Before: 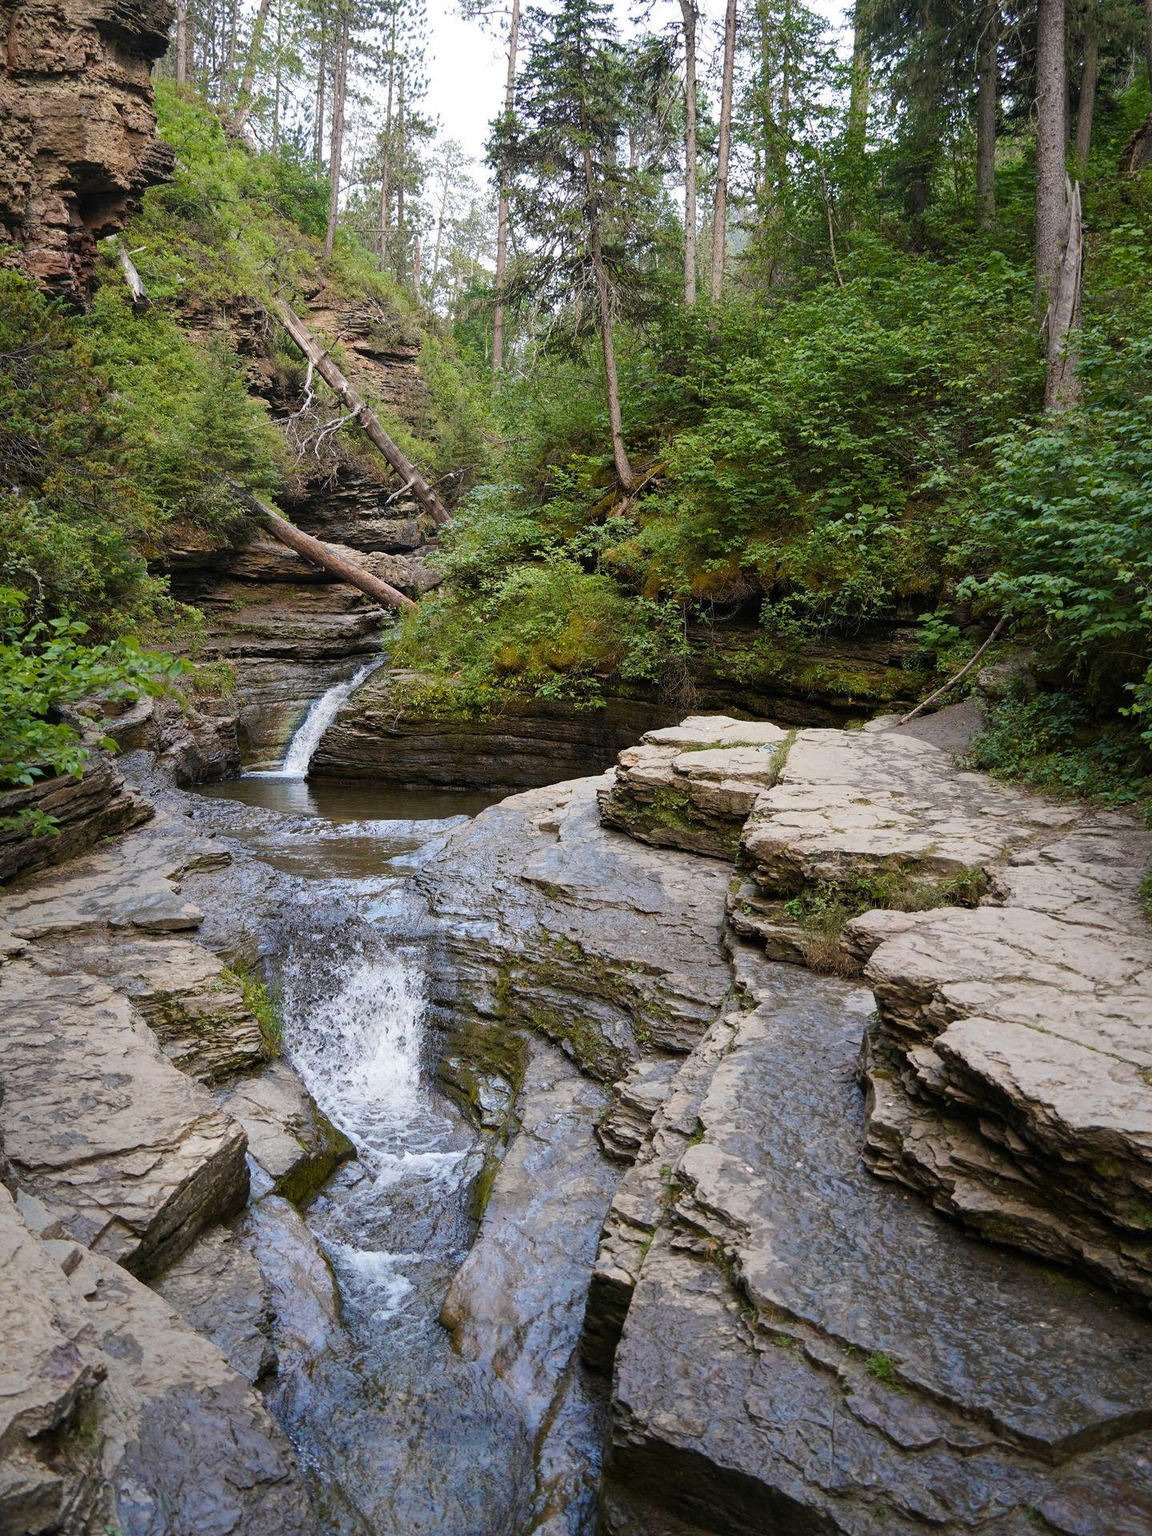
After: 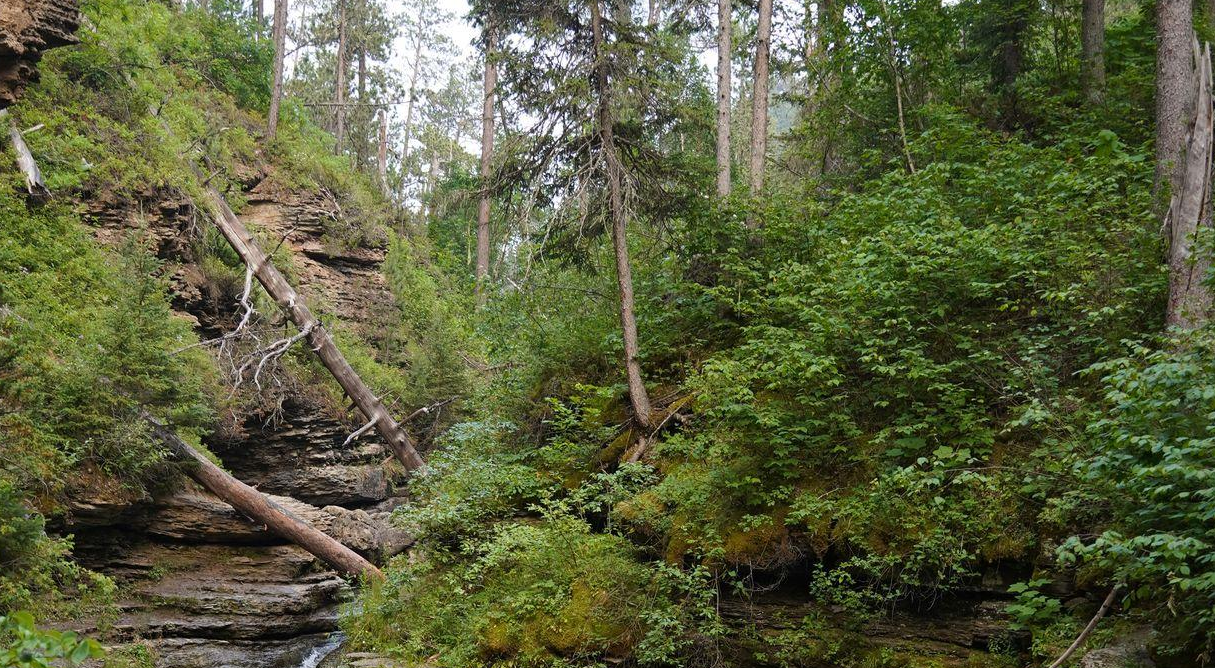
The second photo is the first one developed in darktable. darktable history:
crop and rotate: left 9.712%, top 9.594%, right 5.849%, bottom 55.576%
